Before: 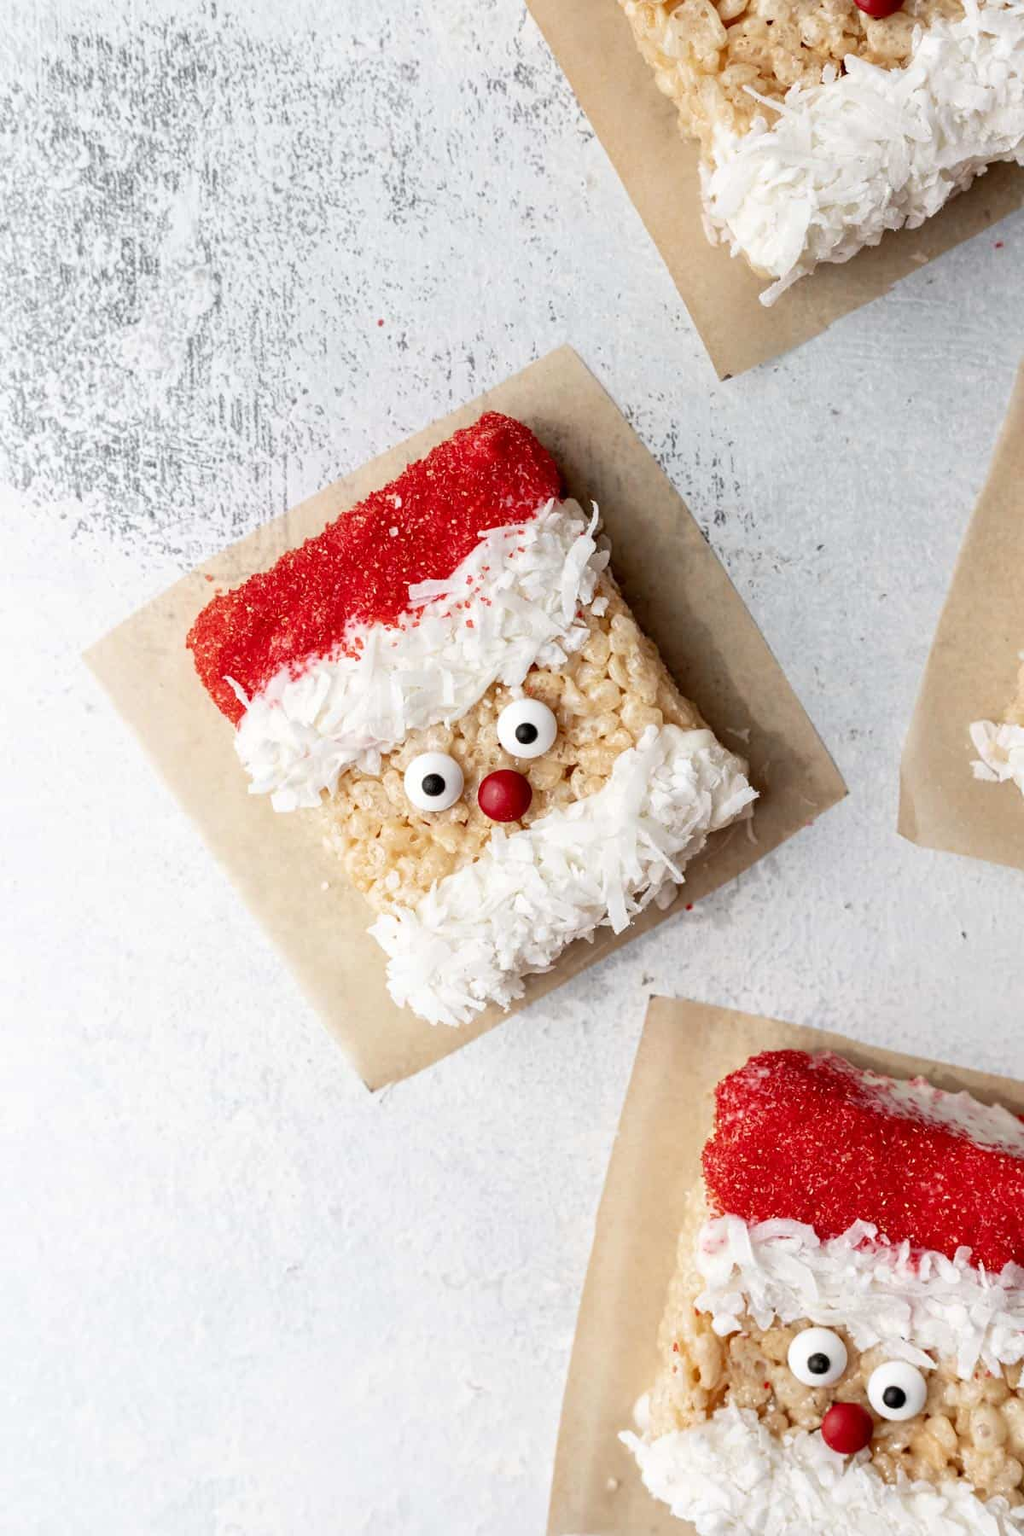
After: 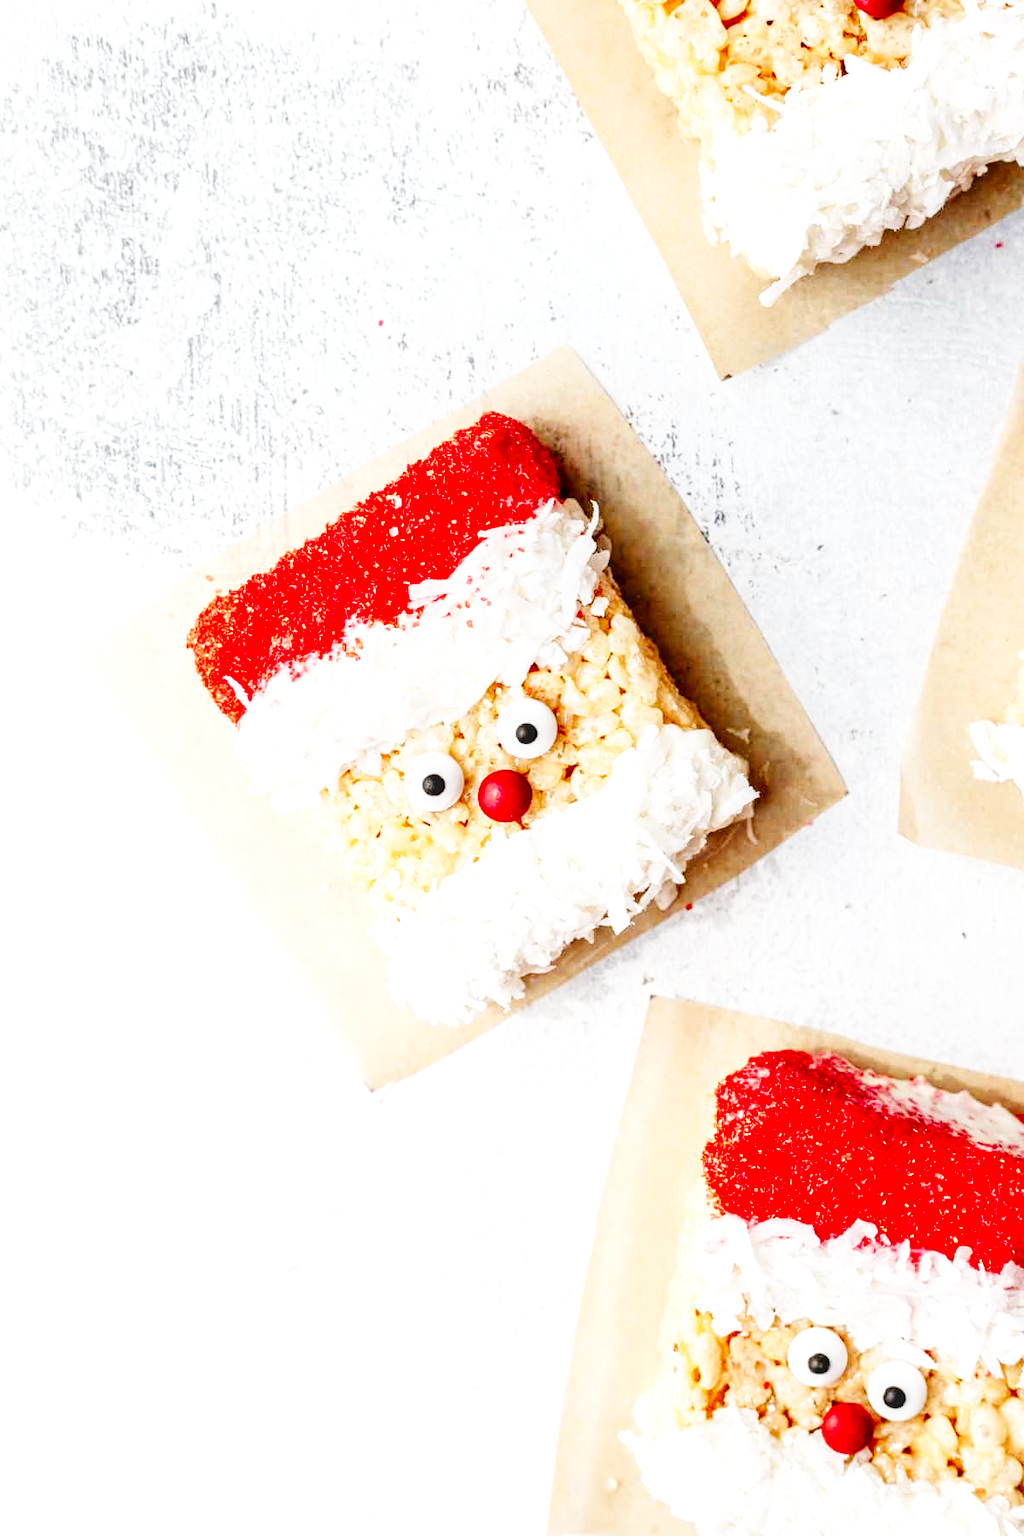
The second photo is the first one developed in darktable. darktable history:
base curve: curves: ch0 [(0, 0.003) (0.001, 0.002) (0.006, 0.004) (0.02, 0.022) (0.048, 0.086) (0.094, 0.234) (0.162, 0.431) (0.258, 0.629) (0.385, 0.8) (0.548, 0.918) (0.751, 0.988) (1, 1)], preserve colors none
local contrast: on, module defaults
color zones: curves: ch0 [(0, 0.613) (0.01, 0.613) (0.245, 0.448) (0.498, 0.529) (0.642, 0.665) (0.879, 0.777) (0.99, 0.613)]; ch1 [(0, 0) (0.143, 0) (0.286, 0) (0.429, 0) (0.571, 0) (0.714, 0) (0.857, 0)], mix -131.09%
